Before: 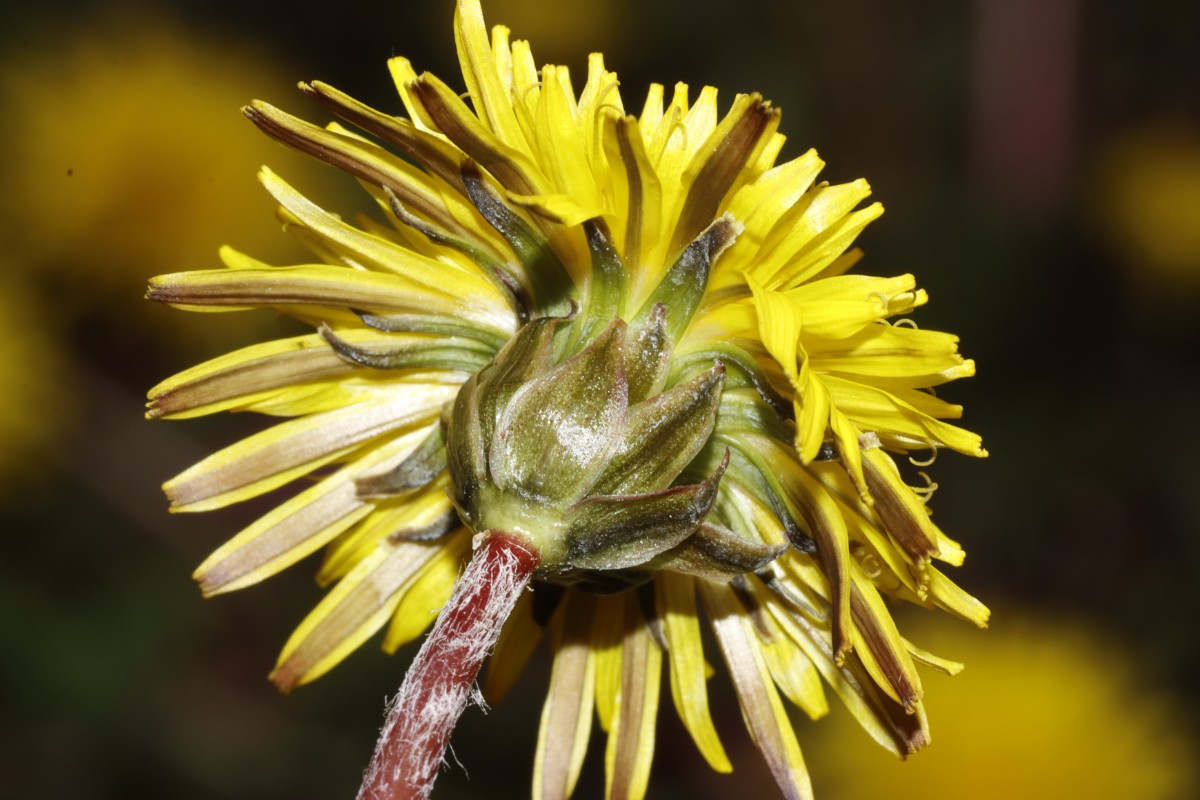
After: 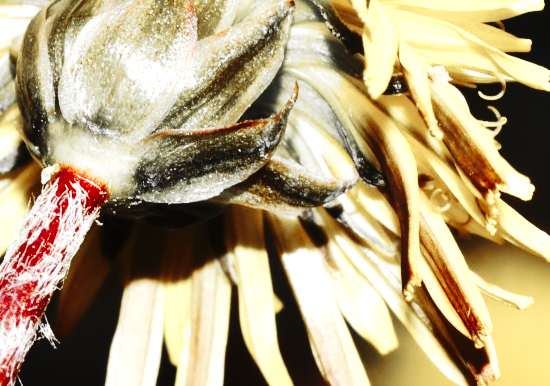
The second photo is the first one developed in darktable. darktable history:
base curve: curves: ch0 [(0, 0) (0.032, 0.037) (0.105, 0.228) (0.435, 0.76) (0.856, 0.983) (1, 1)], preserve colors none
tone curve: curves: ch0 [(0, 0) (0.003, 0.003) (0.011, 0.009) (0.025, 0.018) (0.044, 0.028) (0.069, 0.038) (0.1, 0.049) (0.136, 0.062) (0.177, 0.089) (0.224, 0.123) (0.277, 0.165) (0.335, 0.223) (0.399, 0.293) (0.468, 0.385) (0.543, 0.497) (0.623, 0.613) (0.709, 0.716) (0.801, 0.802) (0.898, 0.887) (1, 1)], preserve colors none
white balance: emerald 1
crop: left 35.976%, top 45.819%, right 18.162%, bottom 5.807%
shadows and highlights: shadows -12.5, white point adjustment 4, highlights 28.33
color zones: curves: ch0 [(0, 0.447) (0.184, 0.543) (0.323, 0.476) (0.429, 0.445) (0.571, 0.443) (0.714, 0.451) (0.857, 0.452) (1, 0.447)]; ch1 [(0, 0.464) (0.176, 0.46) (0.287, 0.177) (0.429, 0.002) (0.571, 0) (0.714, 0) (0.857, 0) (1, 0.464)], mix 20%
